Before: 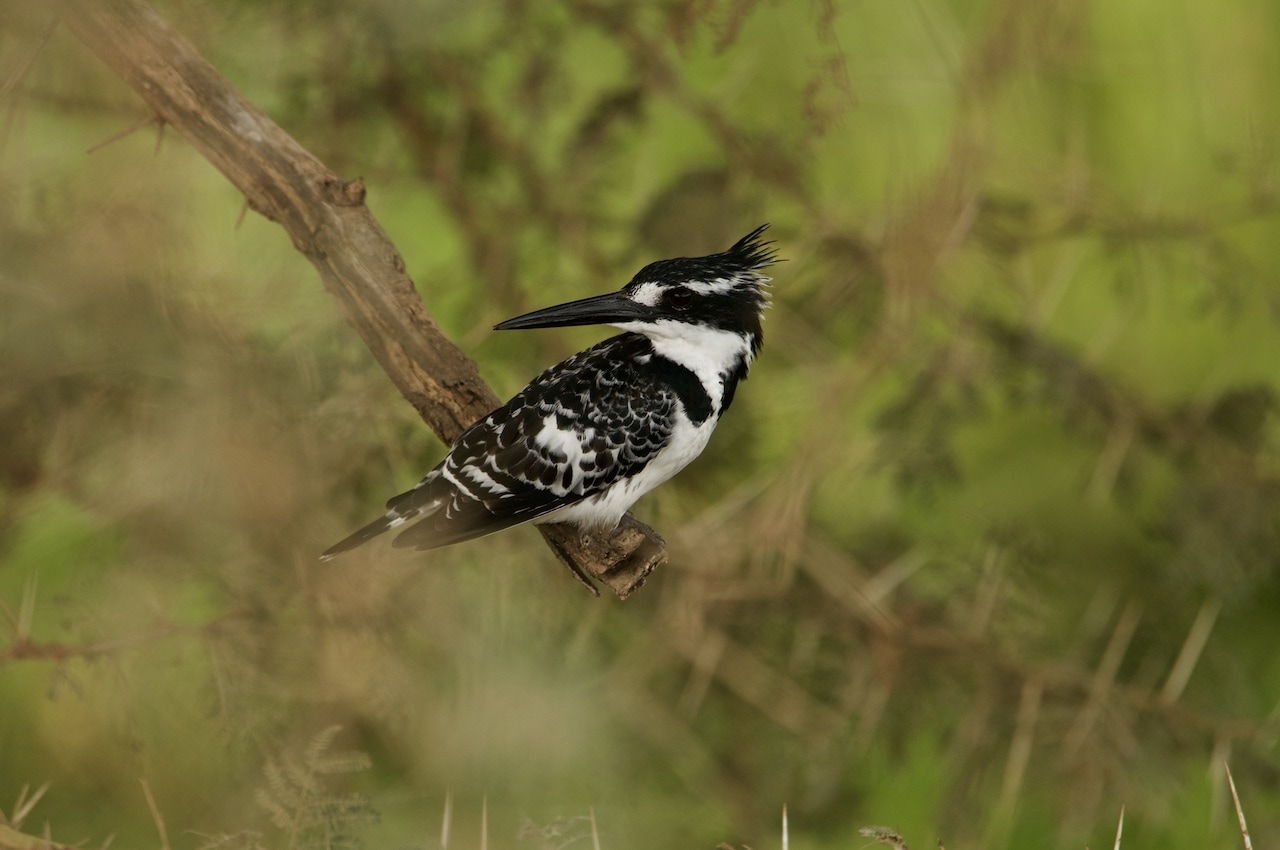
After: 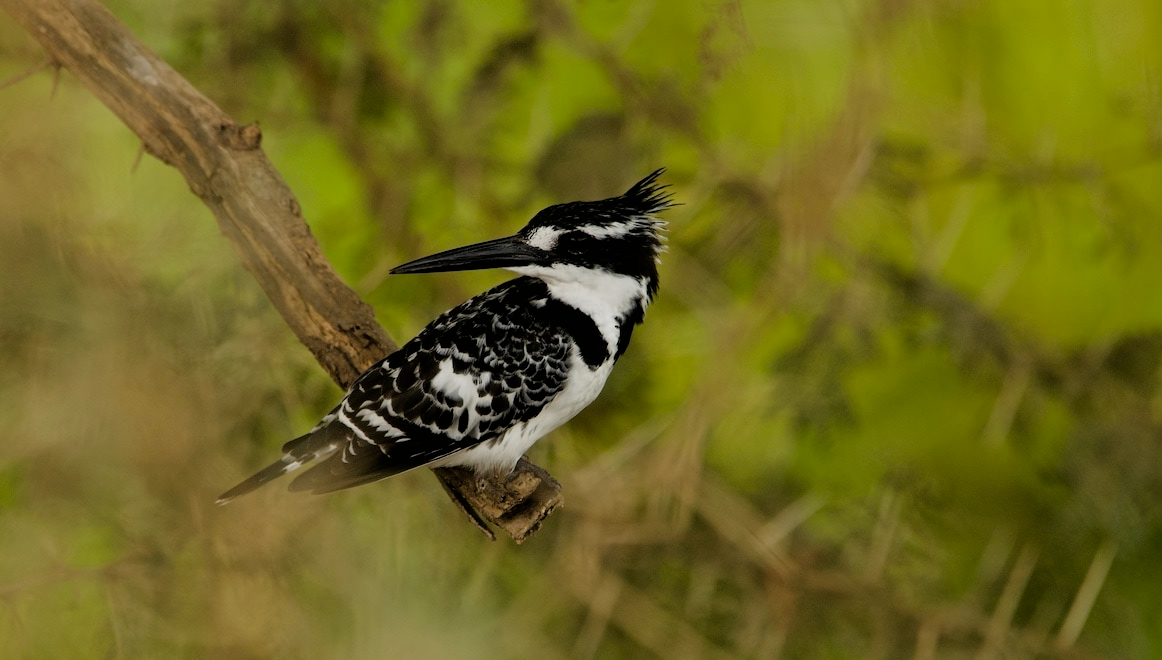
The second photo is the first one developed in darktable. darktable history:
color balance: output saturation 120%
crop: left 8.155%, top 6.611%, bottom 15.385%
filmic rgb: black relative exposure -5.83 EV, white relative exposure 3.4 EV, hardness 3.68
